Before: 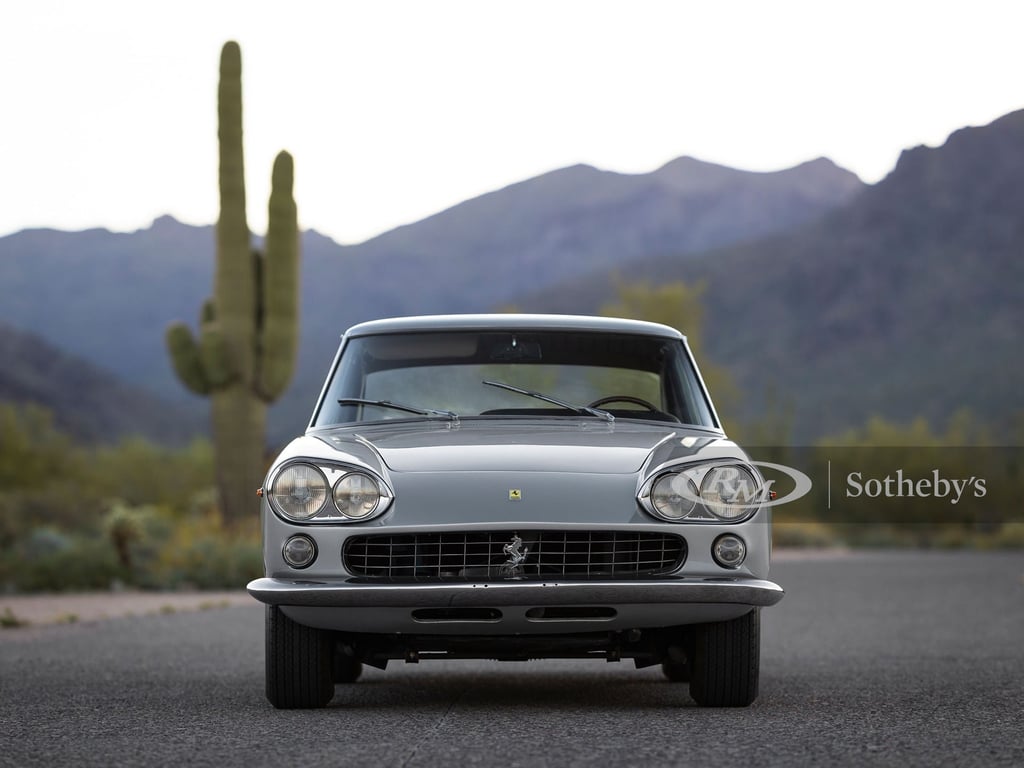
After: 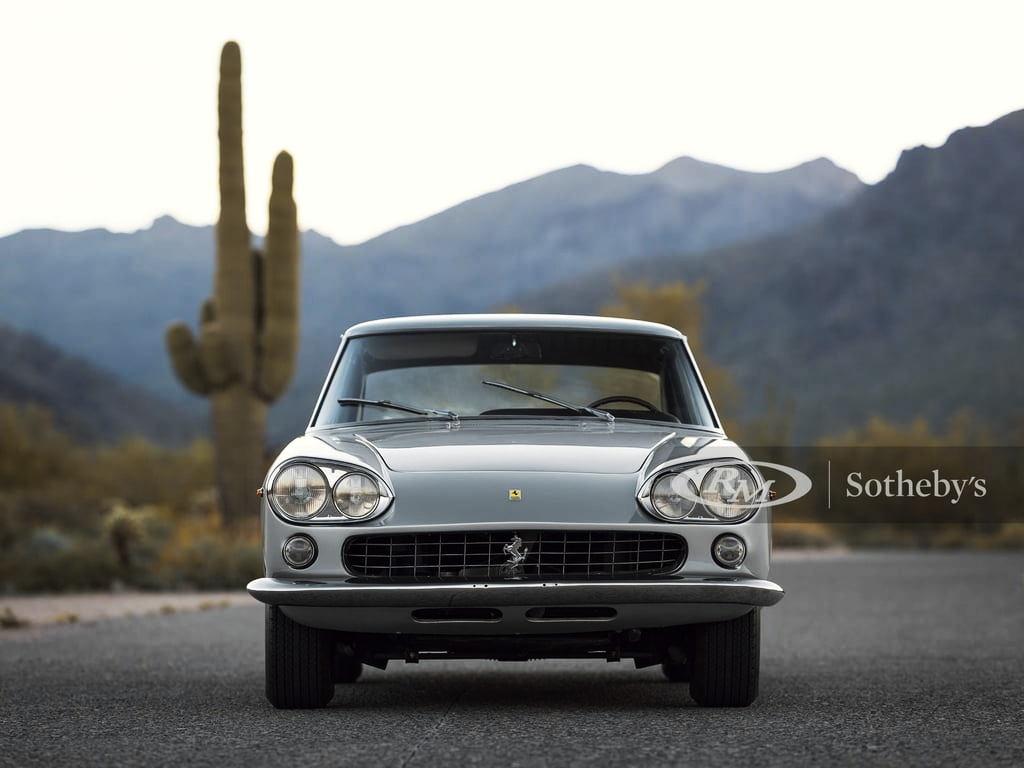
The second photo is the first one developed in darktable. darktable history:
tone curve: curves: ch0 [(0, 0) (0.003, 0.003) (0.011, 0.012) (0.025, 0.023) (0.044, 0.04) (0.069, 0.056) (0.1, 0.082) (0.136, 0.107) (0.177, 0.144) (0.224, 0.186) (0.277, 0.237) (0.335, 0.297) (0.399, 0.37) (0.468, 0.465) (0.543, 0.567) (0.623, 0.68) (0.709, 0.782) (0.801, 0.86) (0.898, 0.924) (1, 1)], preserve colors none
color look up table: target L [94.13, 95.35, 91.36, 88.11, 83.29, 75.98, 74.02, 72.18, 66.77, 60.38, 50.93, 49.86, 30.43, 4.408, 200.19, 86.67, 77.42, 65.94, 65.92, 60.21, 59.46, 46.97, 44.84, 39.09, 36.39, 31.78, 13.51, 97.26, 80.91, 71.28, 64.75, 55.59, 51.58, 47.99, 60.44, 50.94, 40.8, 26.08, 25.33, 33.17, 24.02, 3.501, 5.732, 92.82, 87.3, 74.1, 63.35, 43.56, 34.42], target a [-14.23, -16.59, -34.59, -25.34, -29.38, -10.45, -26.59, -8.973, -1.666, -21.8, -6.462, -16.44, -13.68, 1.397, 0, -3.886, 5.66, 31.42, 15.2, 30.73, 35.53, 56.84, 24.32, 48.8, 5.058, 19.28, 30.7, -0.65, 11.97, 8.402, -0.59, 42.14, 50.32, 54.1, -16.56, -0.172, 19.02, 36.82, 36.6, -0.353, 25.89, 13.77, 21.53, -17.42, -9.694, -20.07, -21.57, -8.127, -10.71], target b [82.62, 70.12, 73.42, 66.64, 67.61, 59.88, 21.51, 15.9, 38.32, 44.31, 40.79, 35.04, 19.25, 3.986, 0, 70.07, 62.73, 2.403, 29.97, 52.06, 35.97, 56.7, 6.663, 40.54, 11.4, 37.08, 18.1, 2.5, -4.954, -20.41, 0.997, -23.49, 1.114, -18.97, -35.62, -39.17, -24.37, -46.94, -8.436, -29.36, -51.85, -10.62, -42.31, 0.335, -11.04, -25.54, 1.727, -16.47, -2.243], num patches 49
